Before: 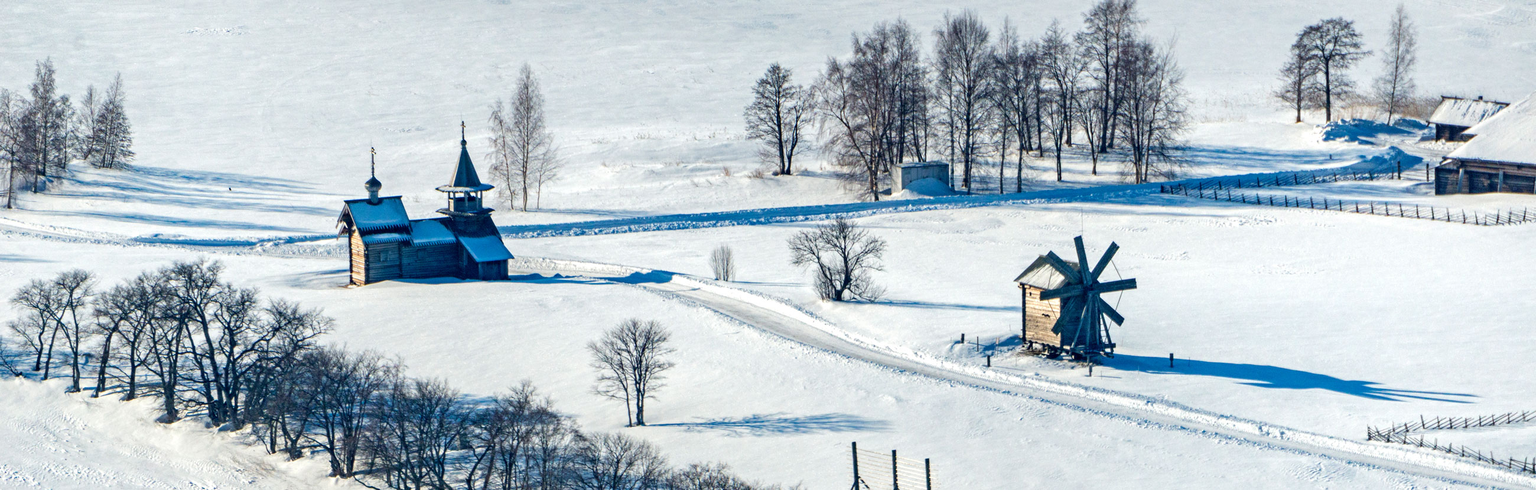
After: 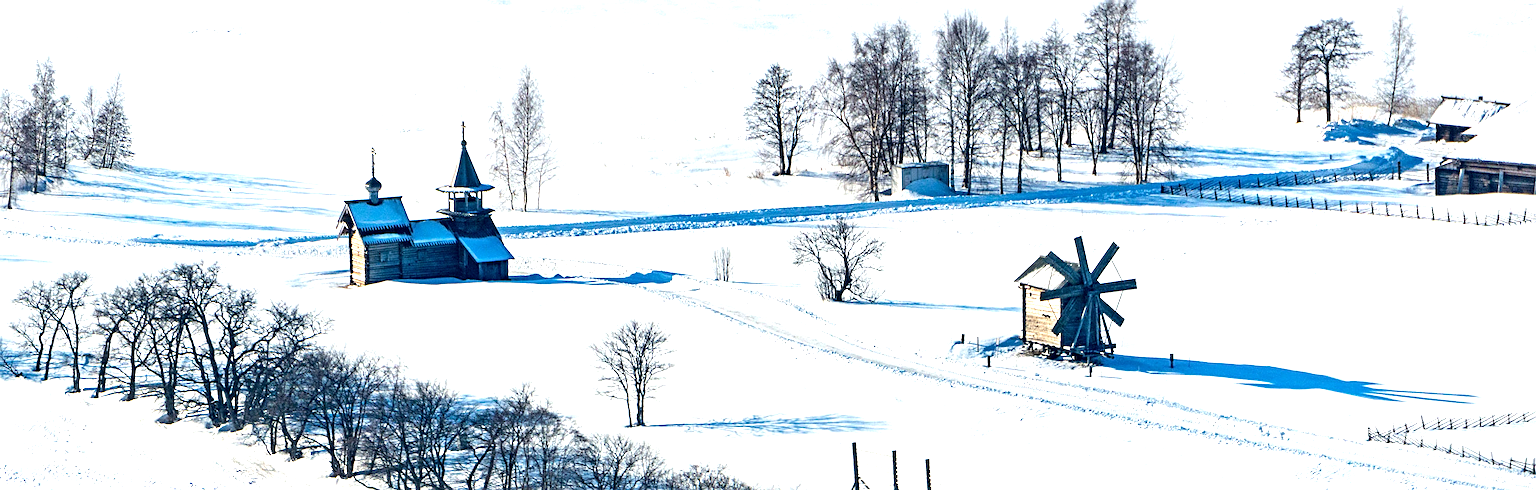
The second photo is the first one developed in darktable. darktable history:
exposure: black level correction 0.001, exposure 0.5 EV, compensate exposure bias true, compensate highlight preservation false
tone equalizer: -8 EV -0.441 EV, -7 EV -0.41 EV, -6 EV -0.343 EV, -5 EV -0.259 EV, -3 EV 0.194 EV, -2 EV 0.314 EV, -1 EV 0.377 EV, +0 EV 0.41 EV, edges refinement/feathering 500, mask exposure compensation -1.57 EV, preserve details no
sharpen: on, module defaults
